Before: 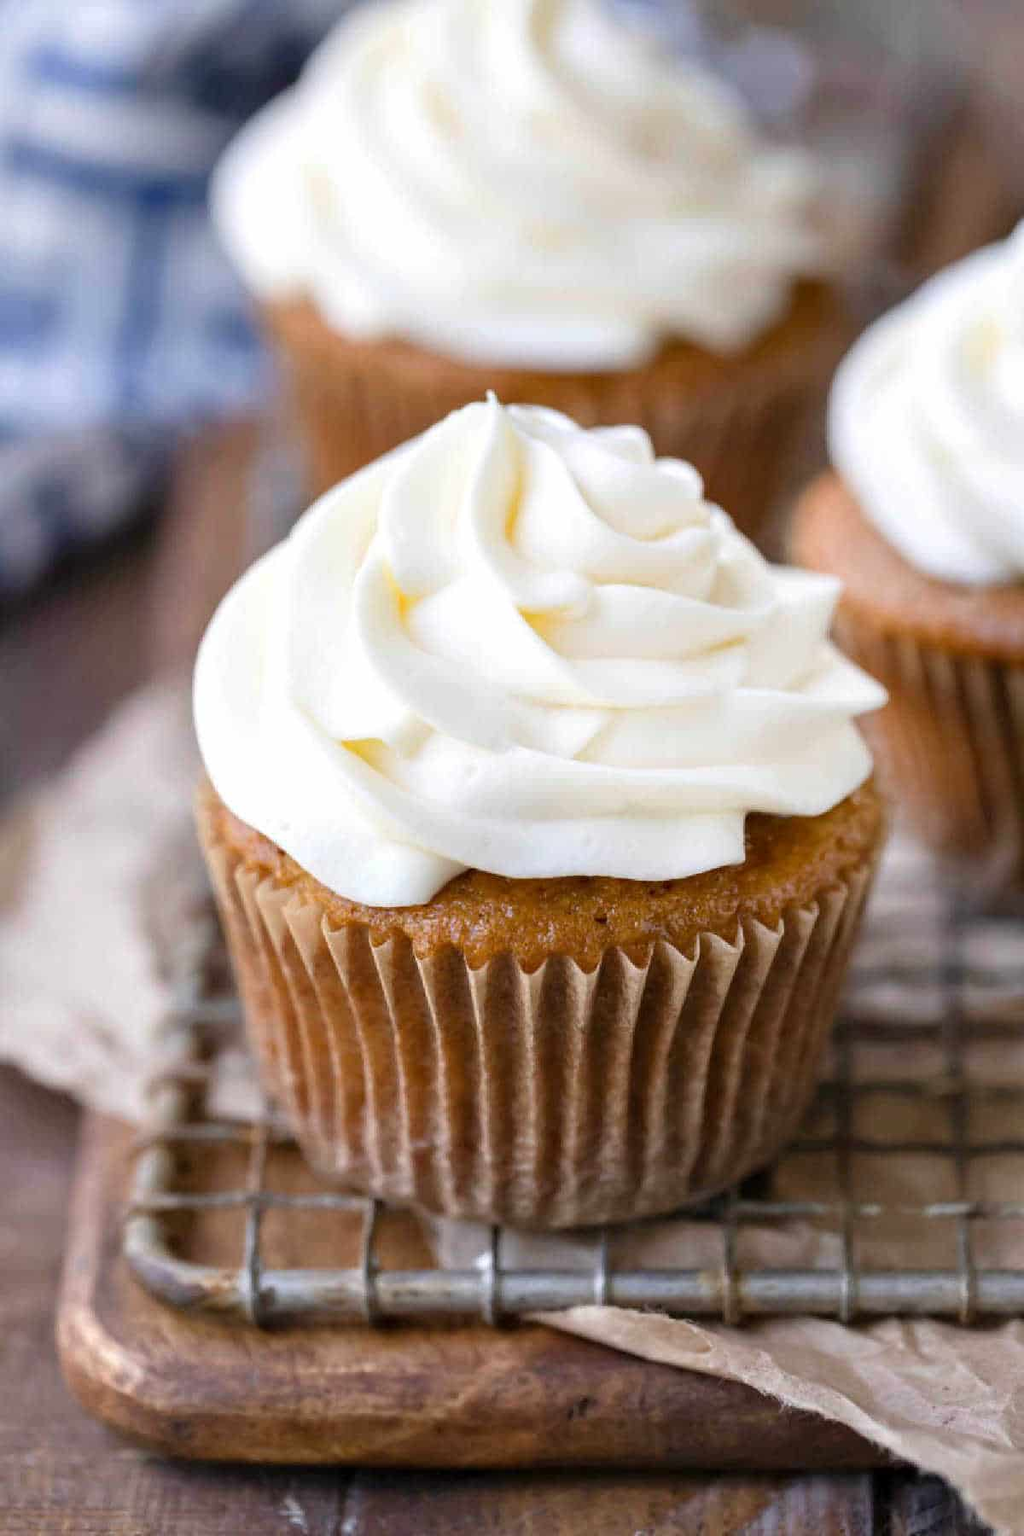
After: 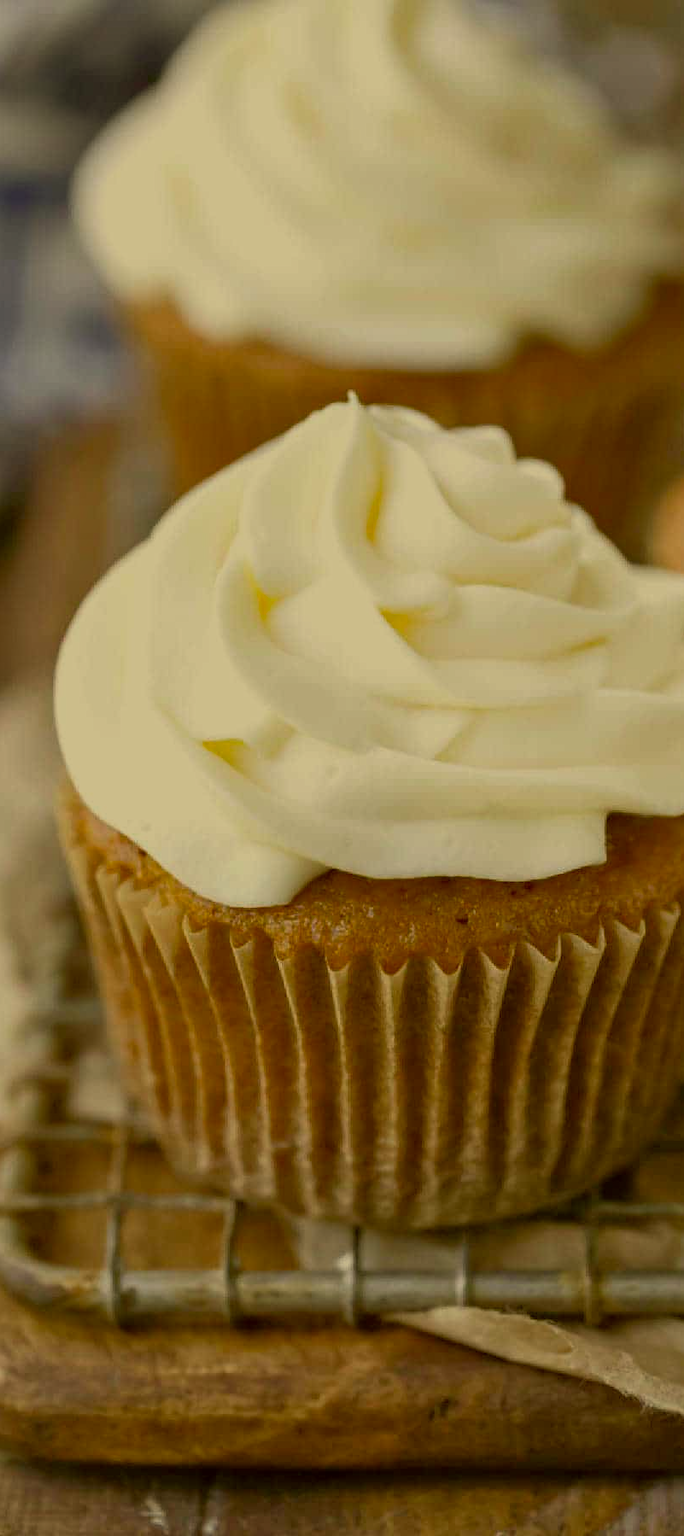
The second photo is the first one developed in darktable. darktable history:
color correction: highlights a* 0.107, highlights b* 29.51, shadows a* -0.162, shadows b* 21.66
tone equalizer: -8 EV -0.038 EV, -7 EV 0.016 EV, -6 EV -0.007 EV, -5 EV 0.005 EV, -4 EV -0.03 EV, -3 EV -0.233 EV, -2 EV -0.662 EV, -1 EV -0.998 EV, +0 EV -0.943 EV
crop and rotate: left 13.625%, right 19.473%
